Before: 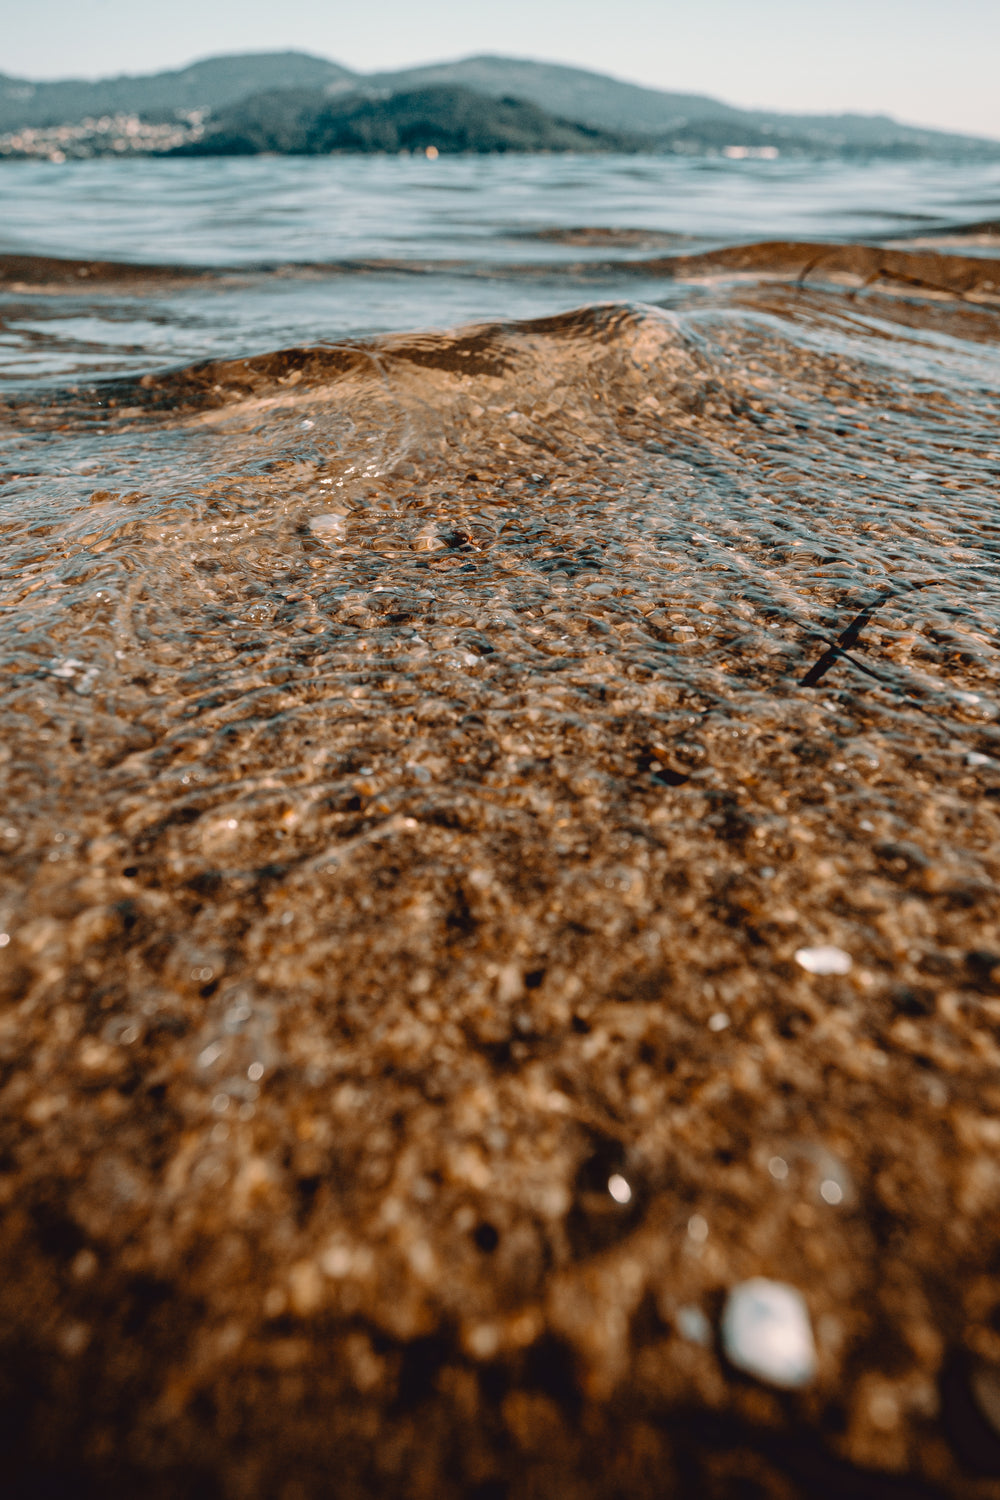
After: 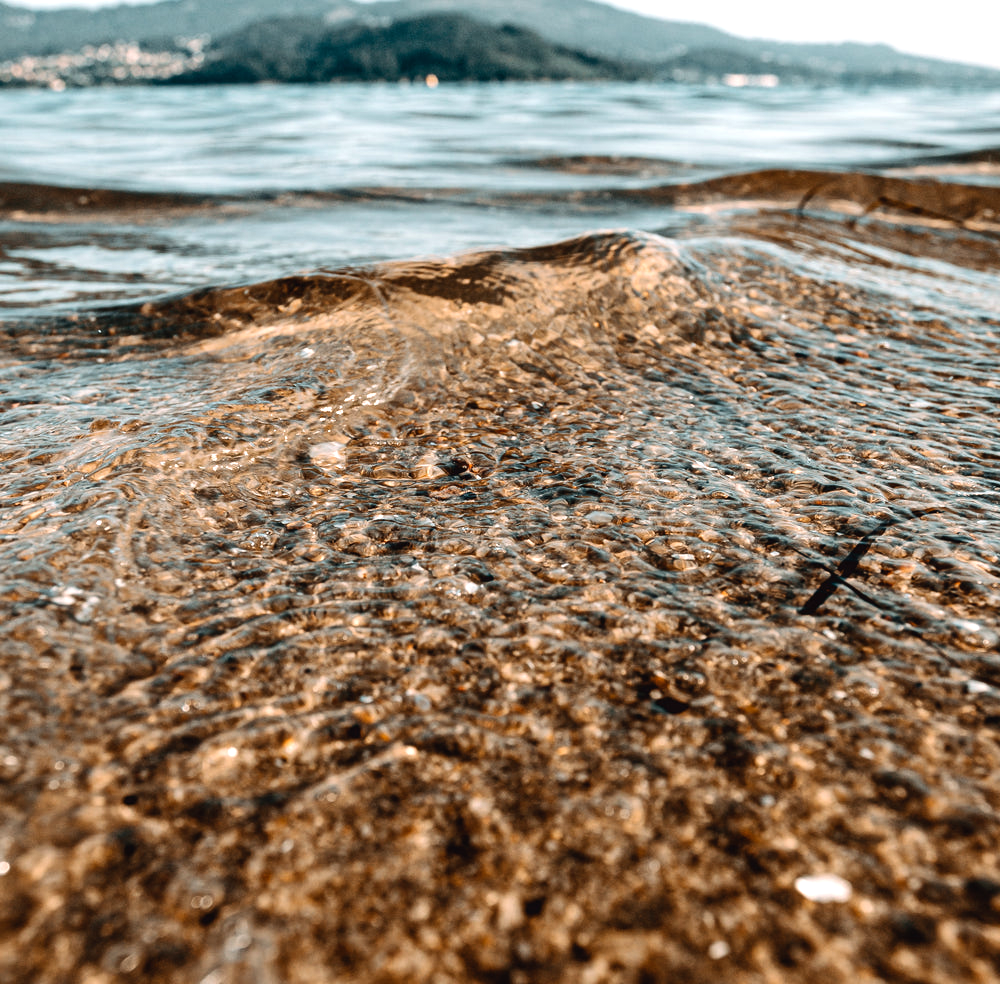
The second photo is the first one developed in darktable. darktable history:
crop and rotate: top 4.848%, bottom 29.503%
tone equalizer: -8 EV -0.75 EV, -7 EV -0.7 EV, -6 EV -0.6 EV, -5 EV -0.4 EV, -3 EV 0.4 EV, -2 EV 0.6 EV, -1 EV 0.7 EV, +0 EV 0.75 EV, edges refinement/feathering 500, mask exposure compensation -1.57 EV, preserve details no
